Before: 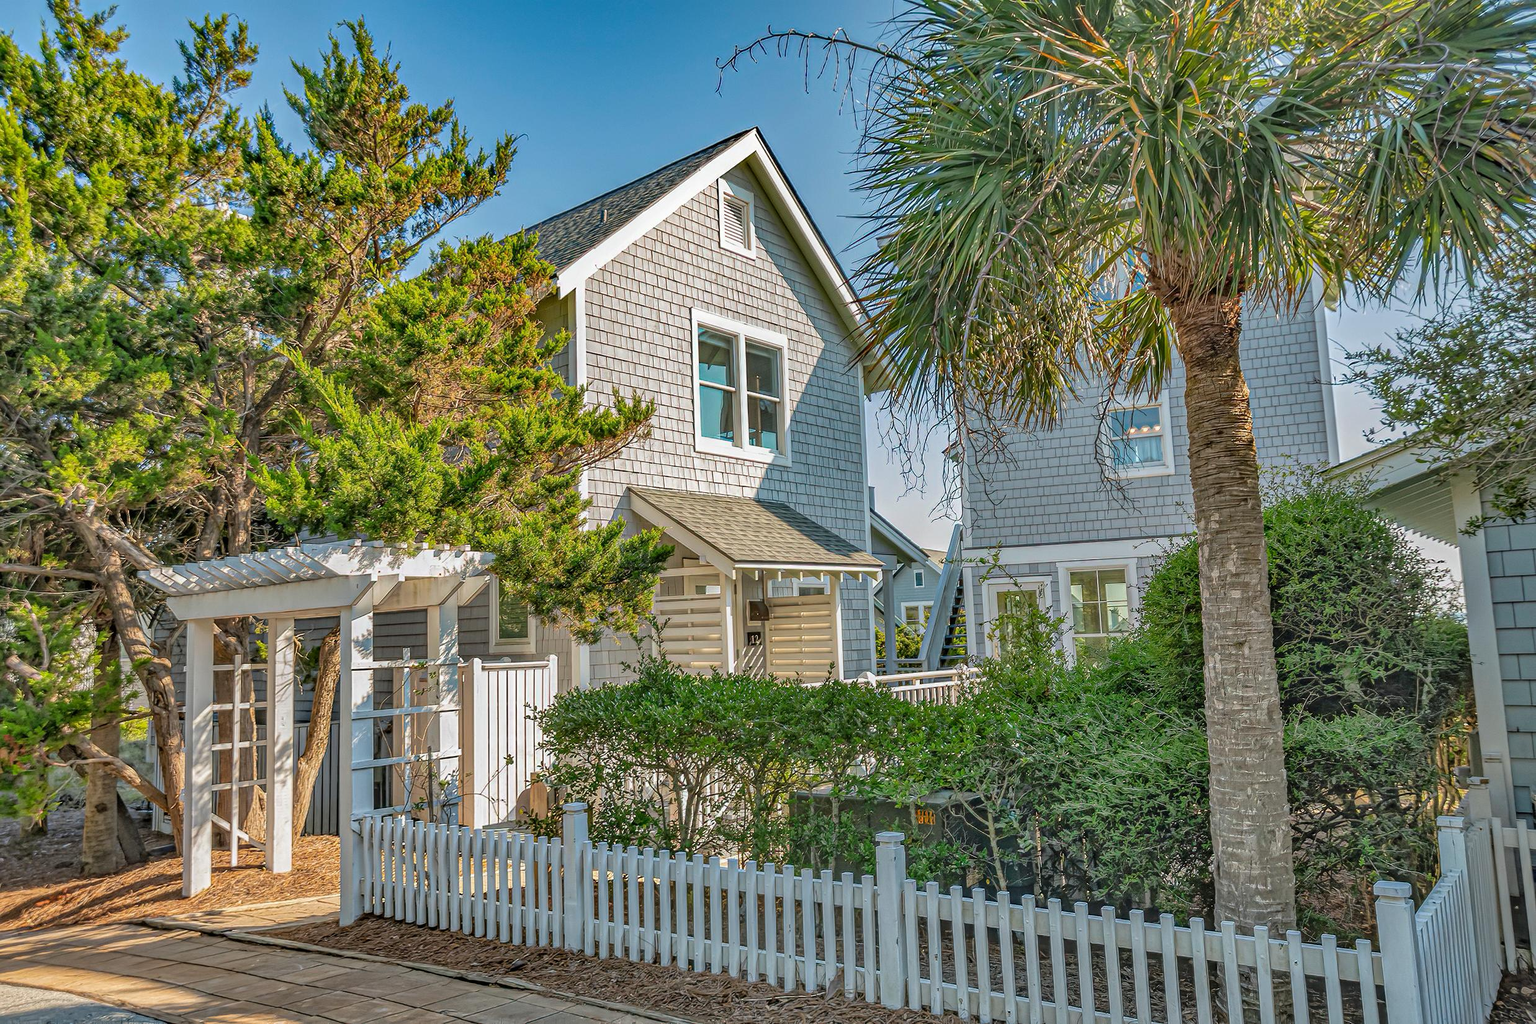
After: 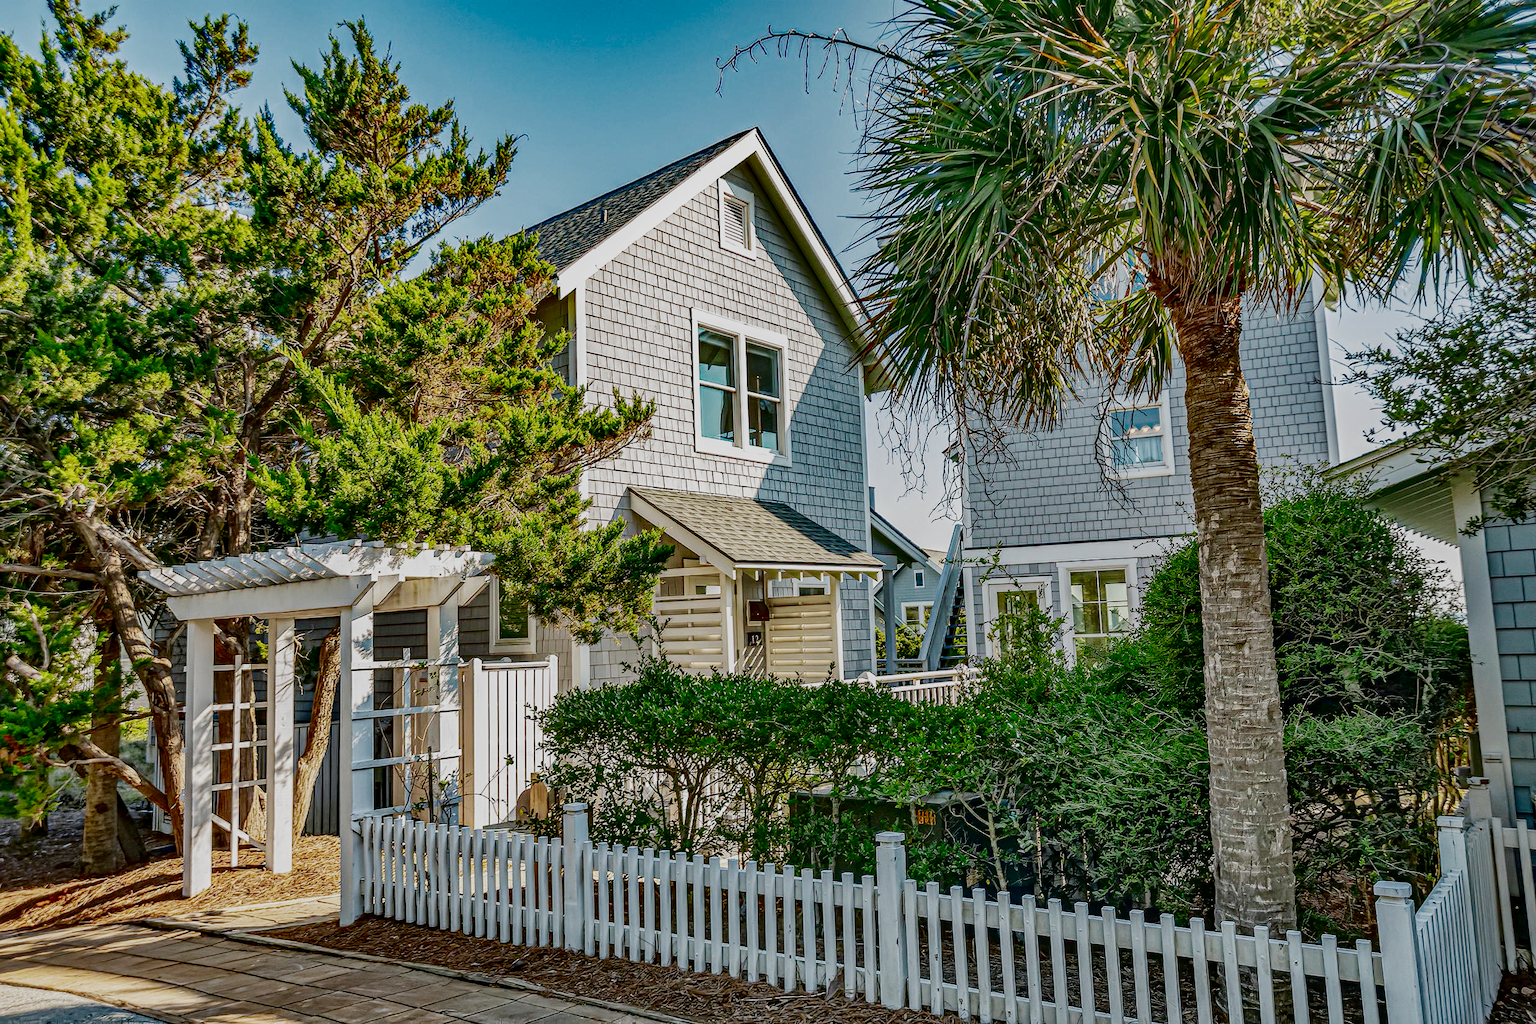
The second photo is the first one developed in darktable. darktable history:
exposure: black level correction 0, exposure 1 EV, compensate exposure bias true, compensate highlight preservation false
sigmoid: skew -0.2, preserve hue 0%, red attenuation 0.1, red rotation 0.035, green attenuation 0.1, green rotation -0.017, blue attenuation 0.15, blue rotation -0.052, base primaries Rec2020
contrast brightness saturation: contrast 0.09, brightness -0.59, saturation 0.17
